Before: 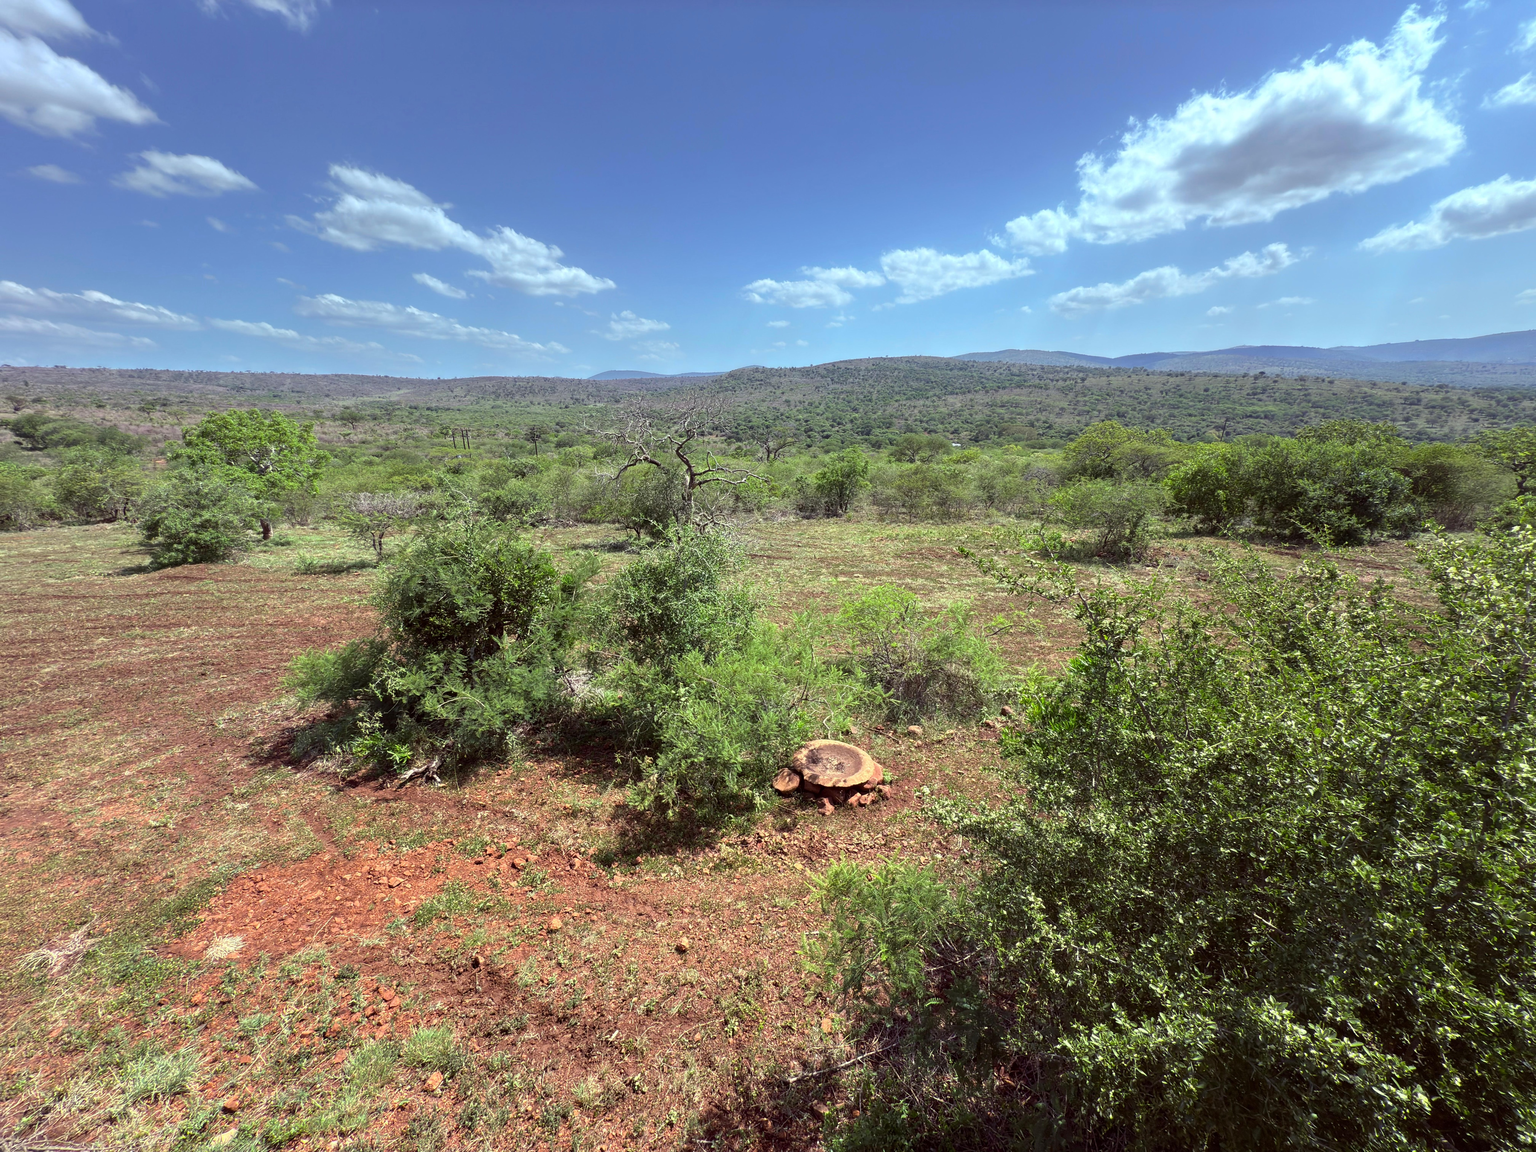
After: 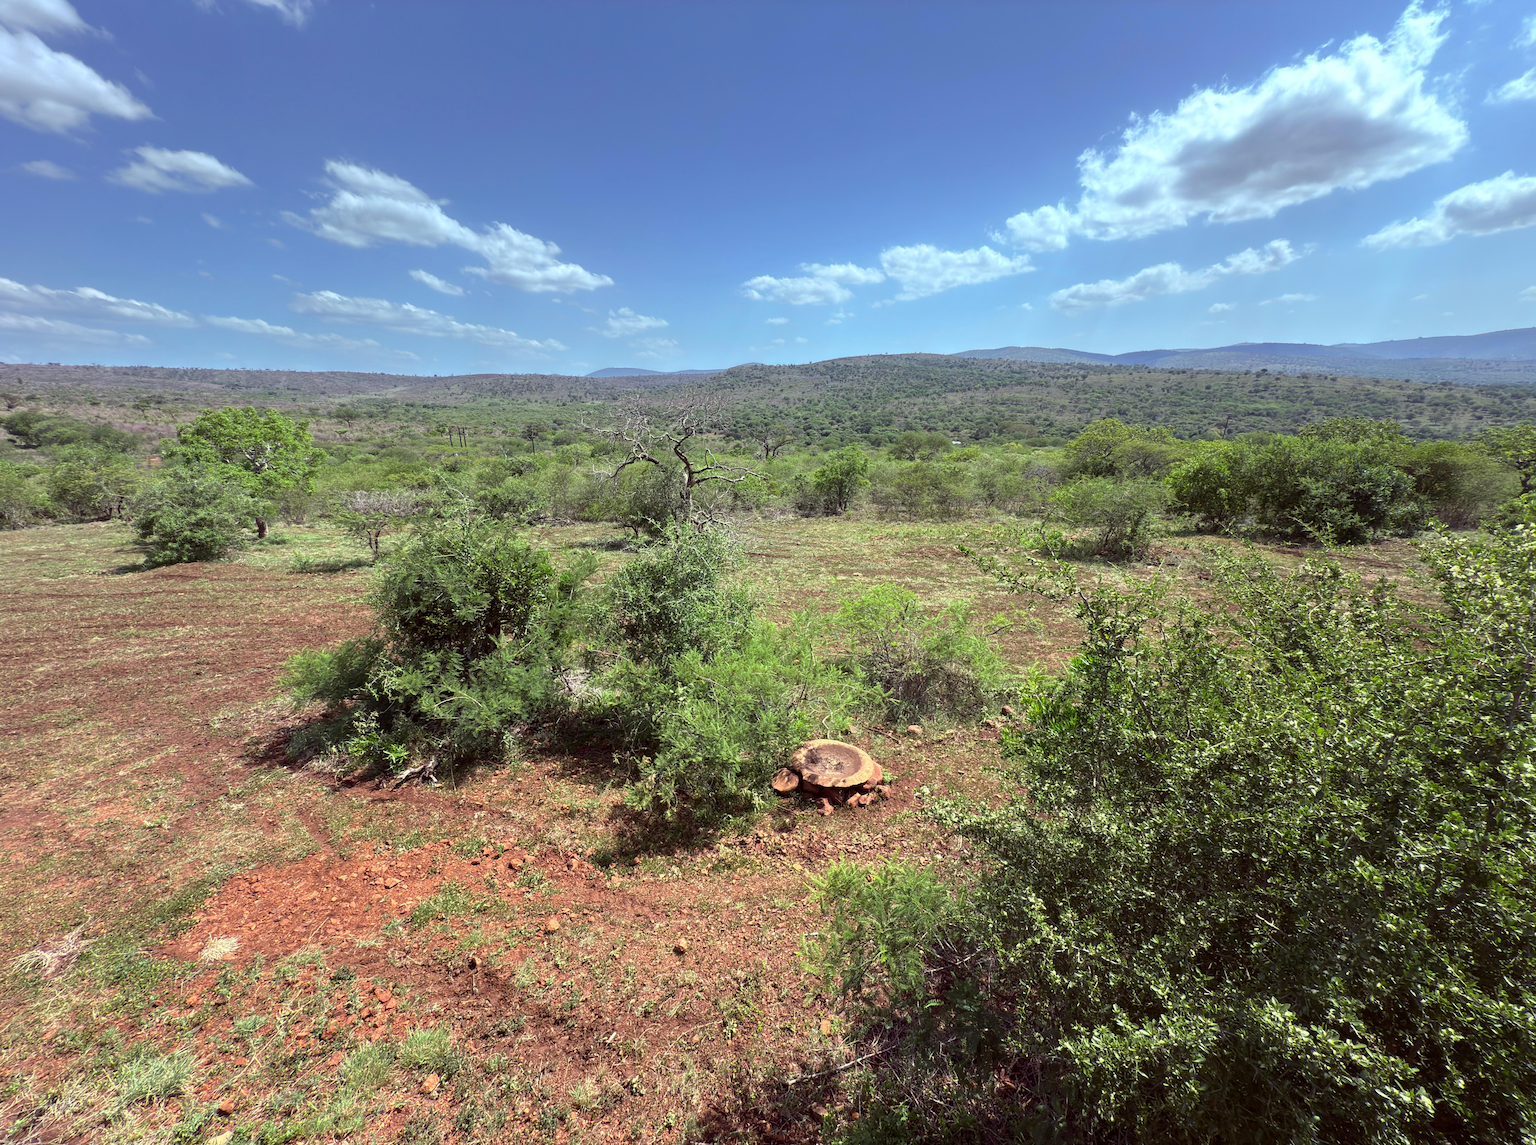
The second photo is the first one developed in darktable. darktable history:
crop: left 0.442%, top 0.484%, right 0.229%, bottom 0.773%
